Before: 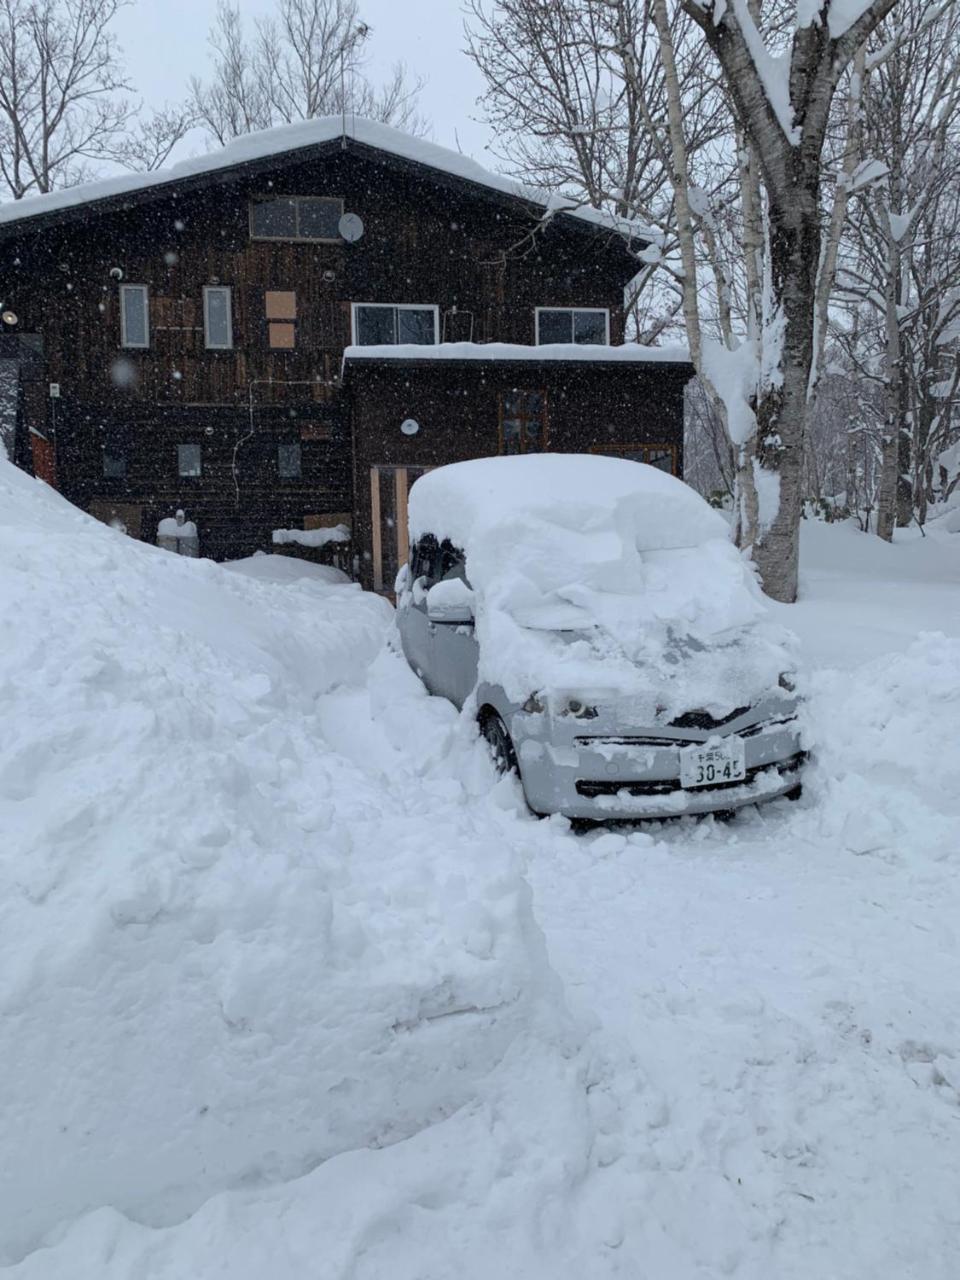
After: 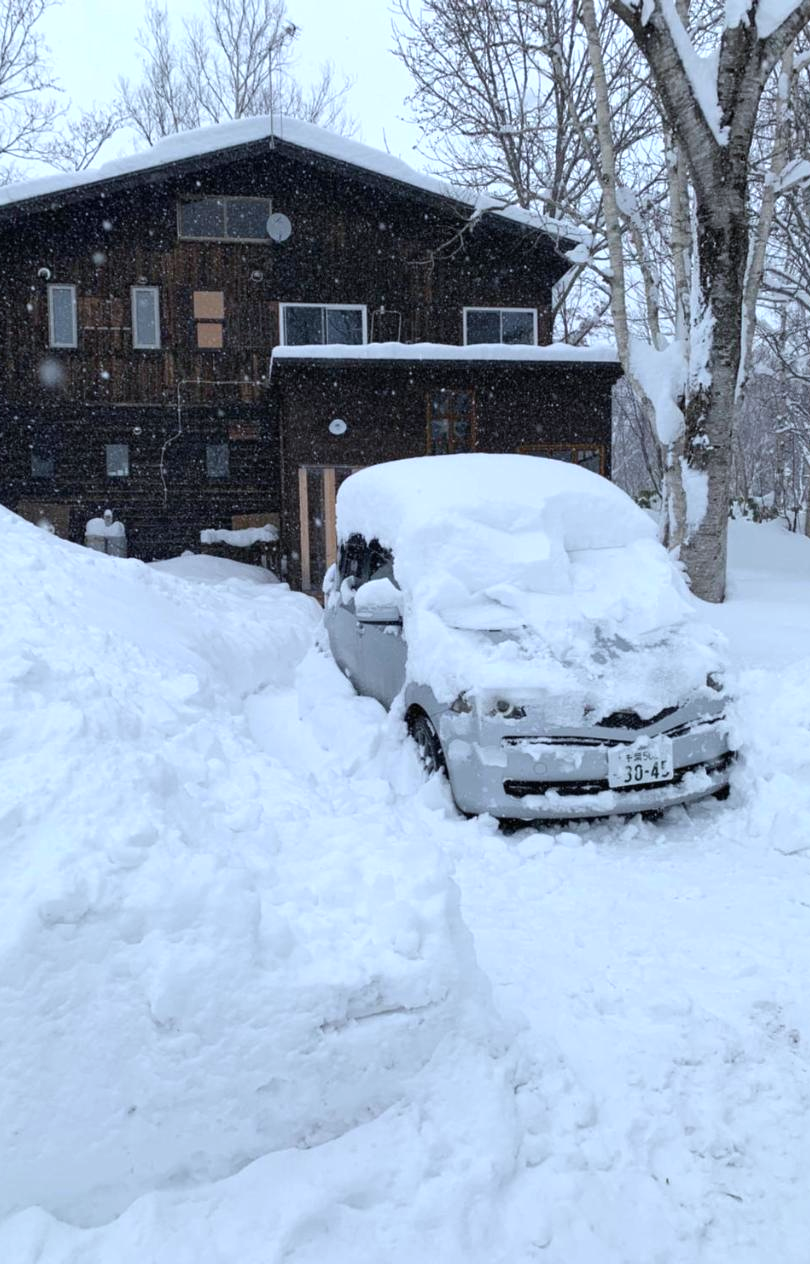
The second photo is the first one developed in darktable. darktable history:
exposure: black level correction 0, exposure 0.5 EV, compensate highlight preservation false
crop: left 7.598%, right 7.873%
white balance: red 0.967, blue 1.049
